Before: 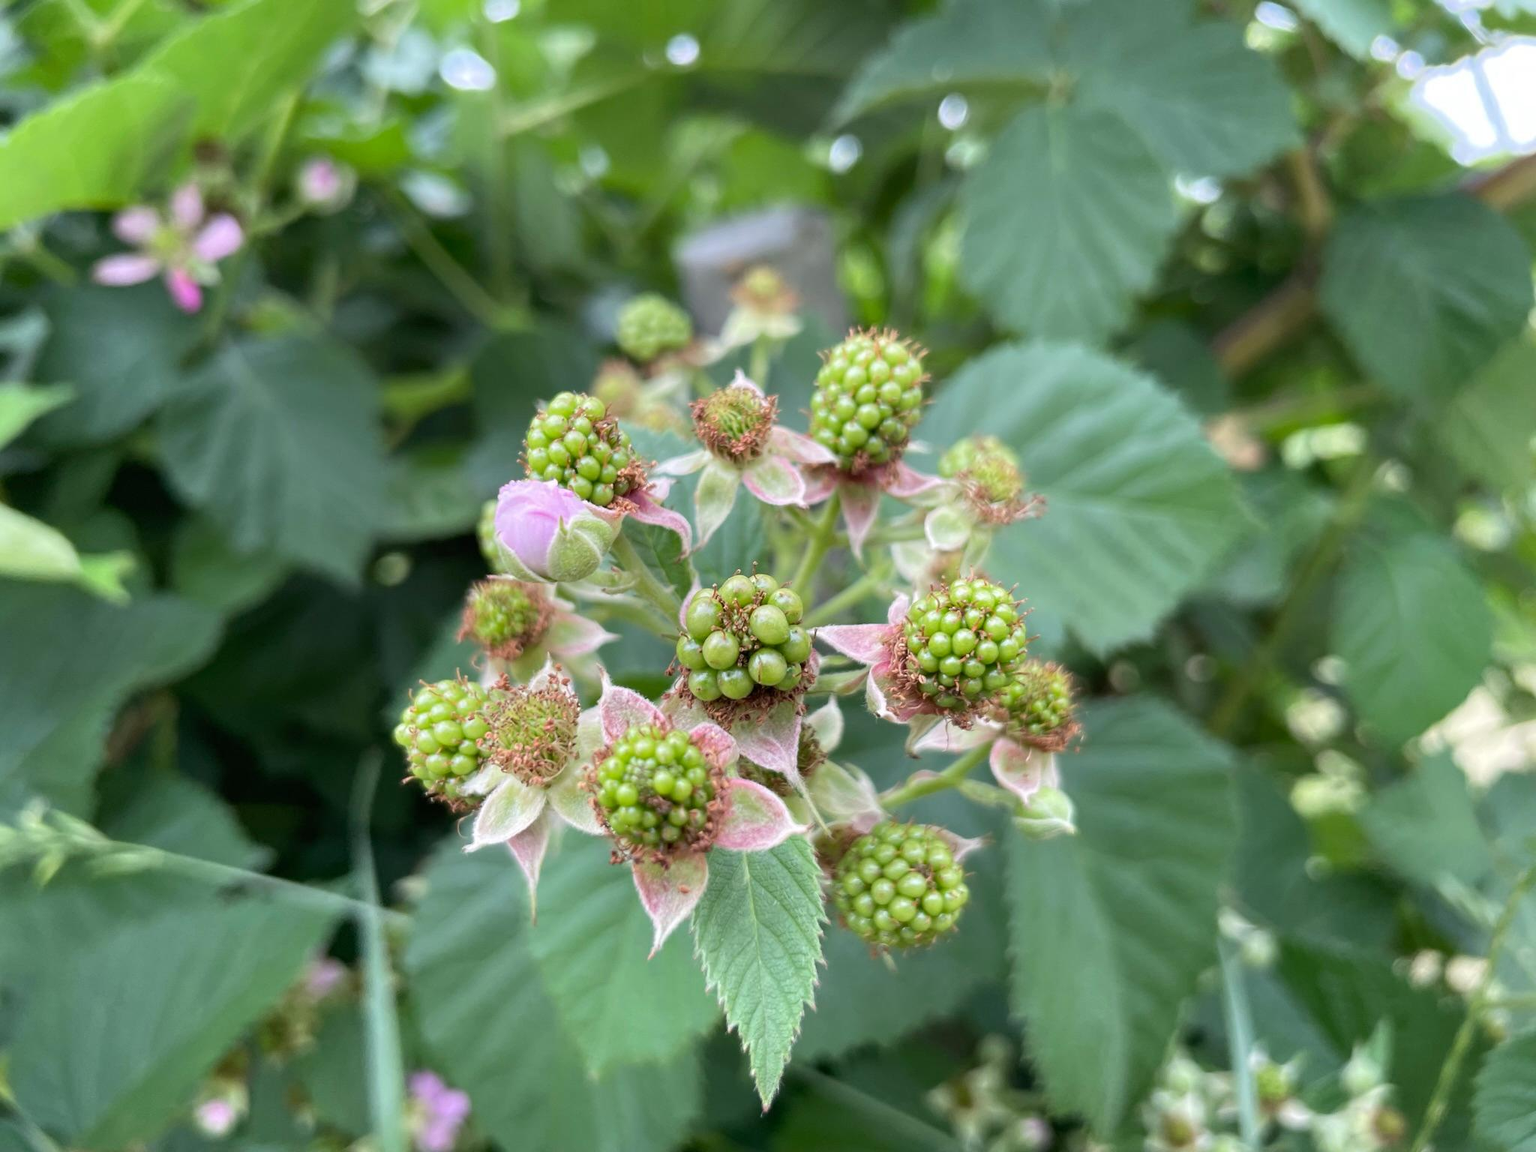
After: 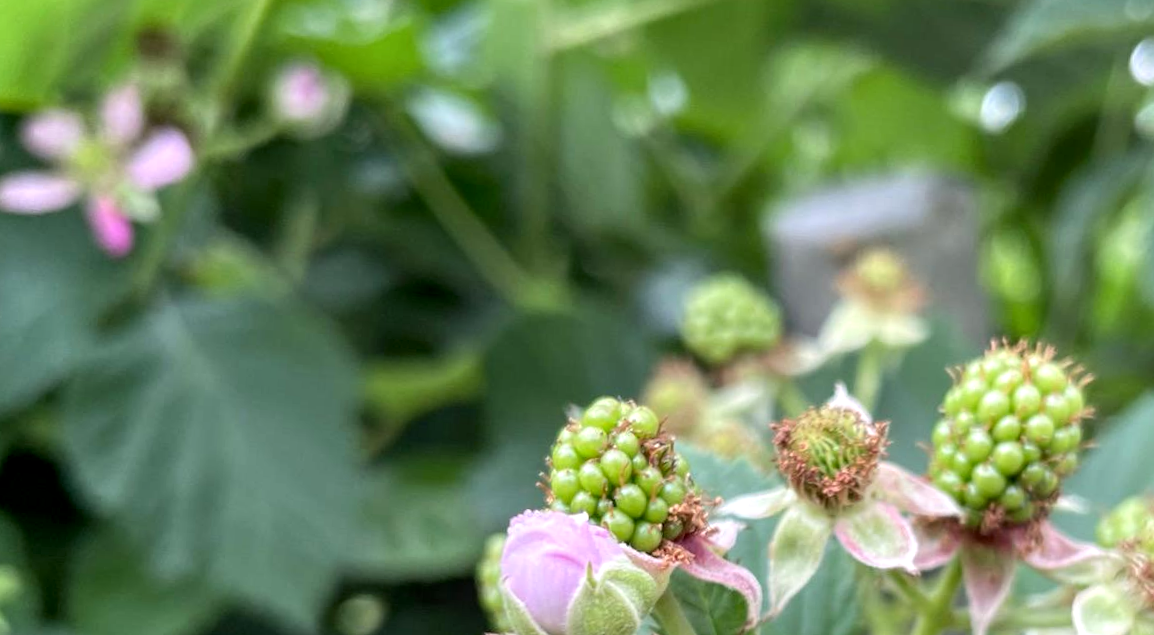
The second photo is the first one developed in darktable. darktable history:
crop: left 10.121%, top 10.631%, right 36.218%, bottom 51.526%
local contrast: on, module defaults
rotate and perspective: rotation 4.1°, automatic cropping off
exposure: exposure 0.178 EV, compensate exposure bias true, compensate highlight preservation false
